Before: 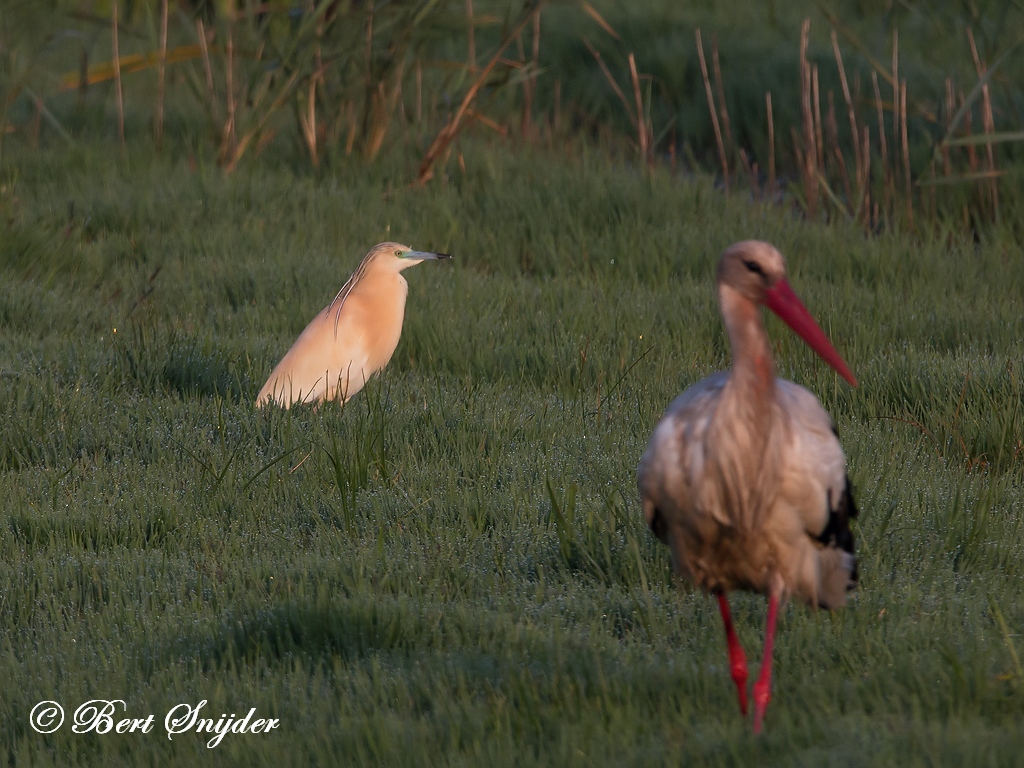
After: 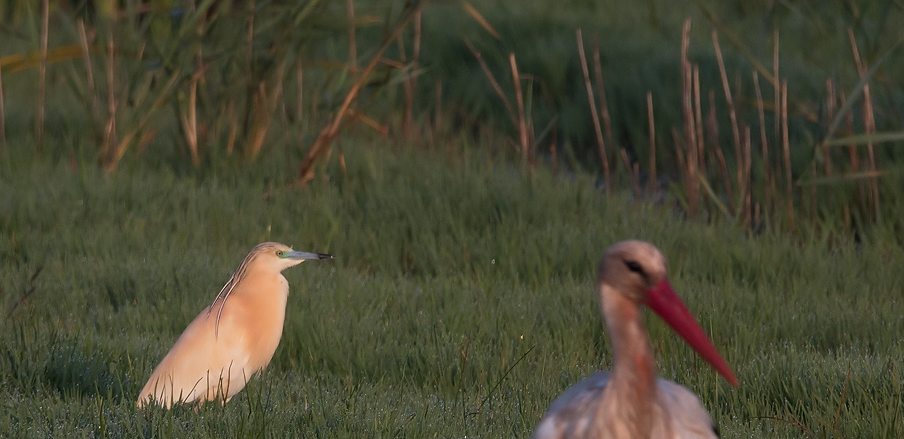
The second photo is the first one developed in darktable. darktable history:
crop and rotate: left 11.634%, bottom 42.746%
